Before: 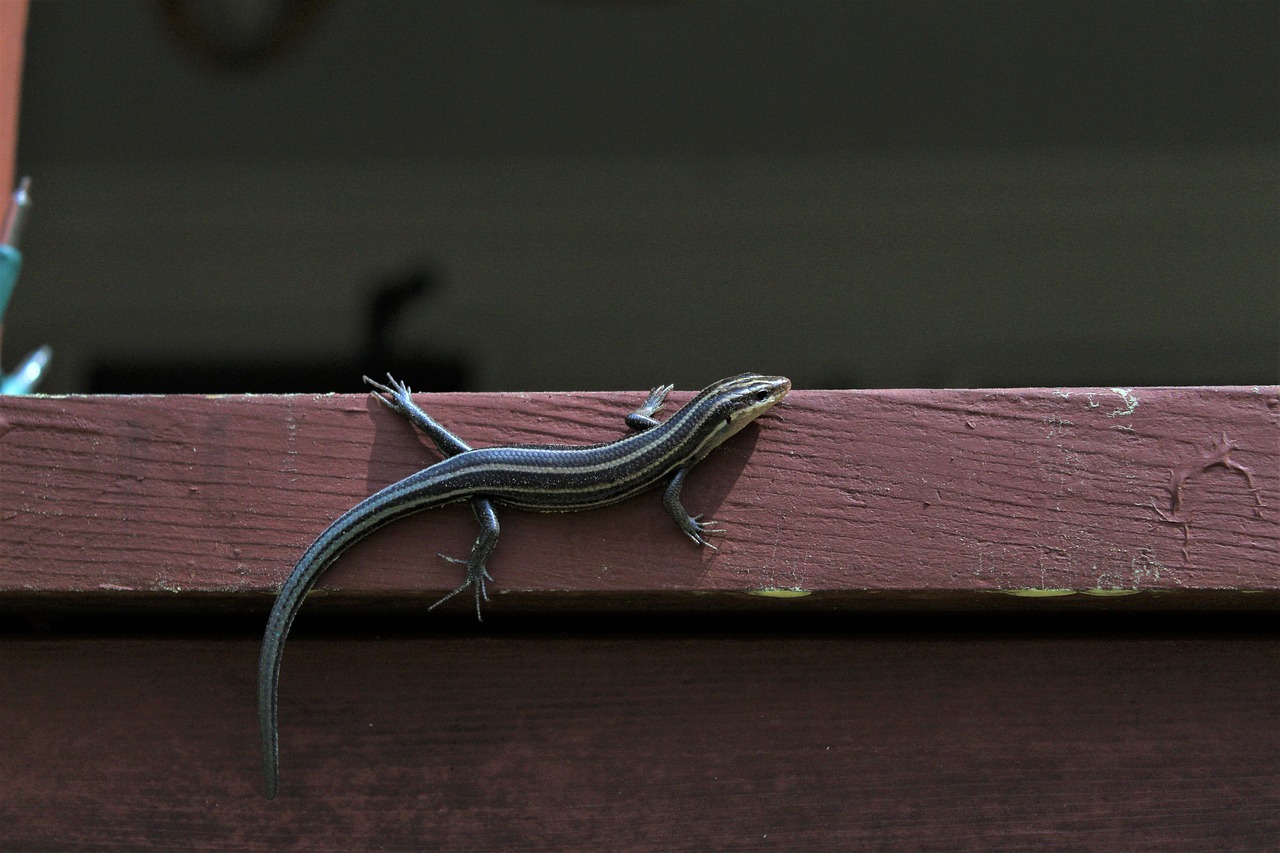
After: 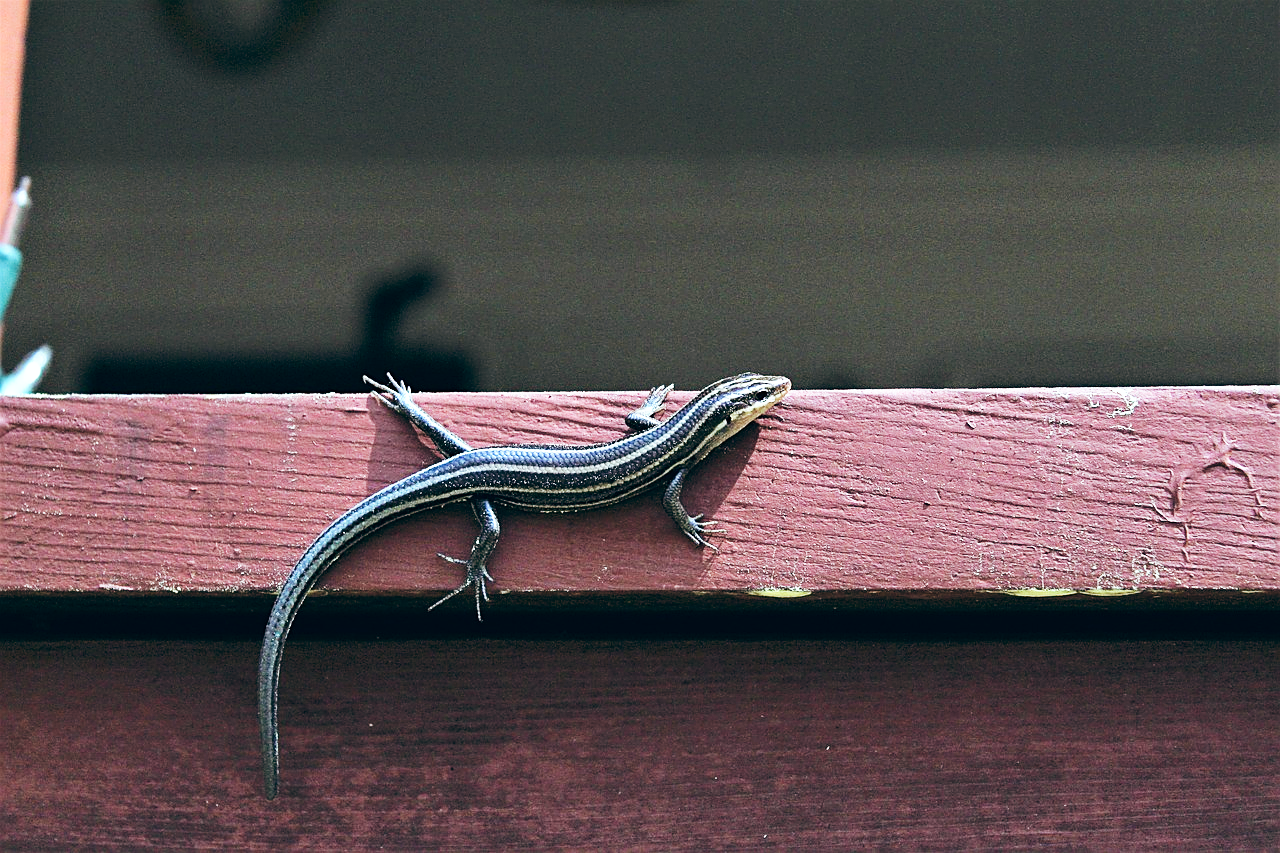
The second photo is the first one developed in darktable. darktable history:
color balance: lift [1.003, 0.993, 1.001, 1.007], gamma [1.018, 1.072, 0.959, 0.928], gain [0.974, 0.873, 1.031, 1.127]
exposure: exposure 0.426 EV, compensate highlight preservation false
sharpen: on, module defaults
base curve: curves: ch0 [(0, 0) (0.007, 0.004) (0.027, 0.03) (0.046, 0.07) (0.207, 0.54) (0.442, 0.872) (0.673, 0.972) (1, 1)], preserve colors none
